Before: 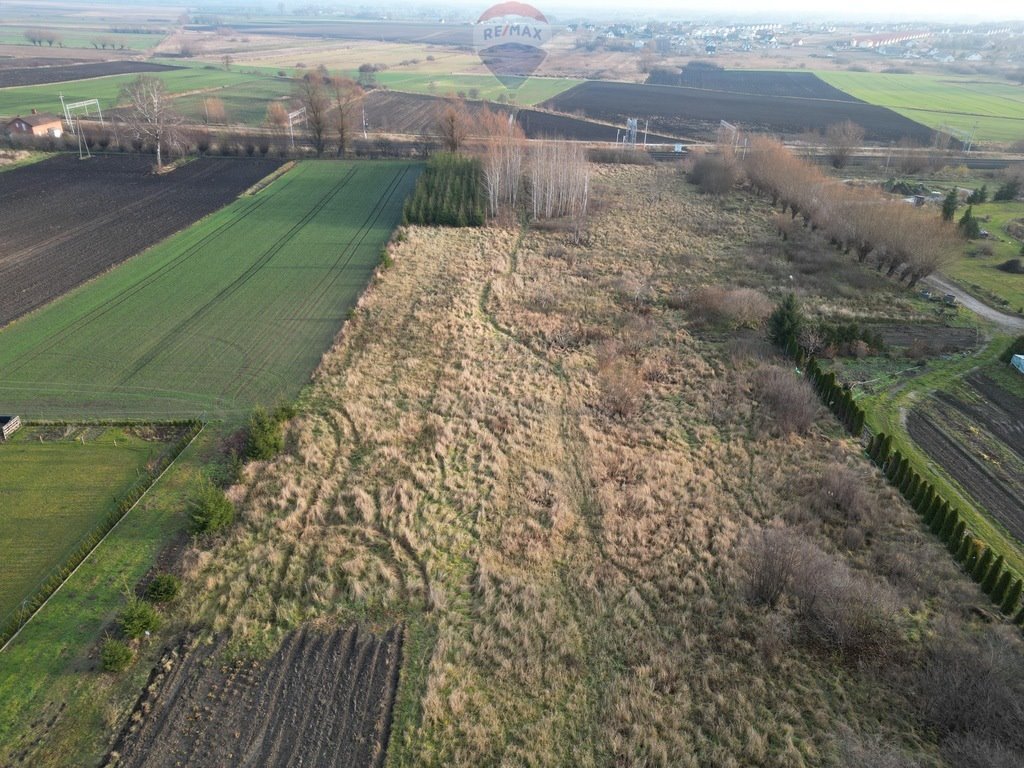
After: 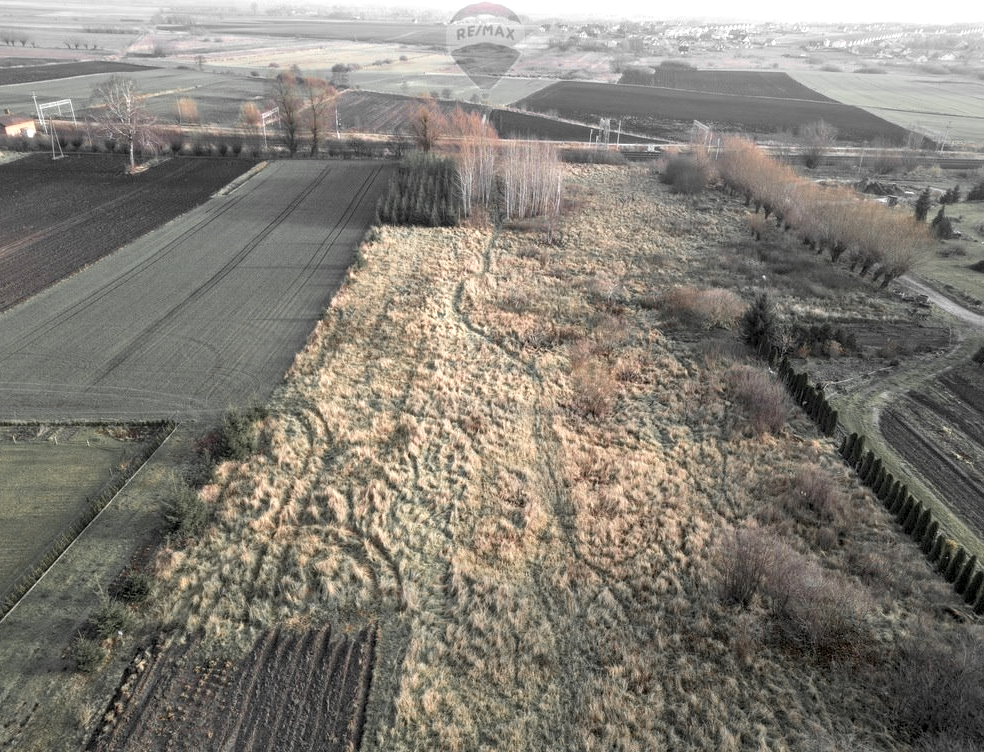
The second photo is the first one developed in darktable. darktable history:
exposure: black level correction 0.005, exposure 0.287 EV, compensate highlight preservation false
color zones: curves: ch0 [(0, 0.447) (0.184, 0.543) (0.323, 0.476) (0.429, 0.445) (0.571, 0.443) (0.714, 0.451) (0.857, 0.452) (1, 0.447)]; ch1 [(0, 0.464) (0.176, 0.46) (0.287, 0.177) (0.429, 0.002) (0.571, 0) (0.714, 0) (0.857, 0) (1, 0.464)]
crop and rotate: left 2.642%, right 1.219%, bottom 1.963%
local contrast: on, module defaults
